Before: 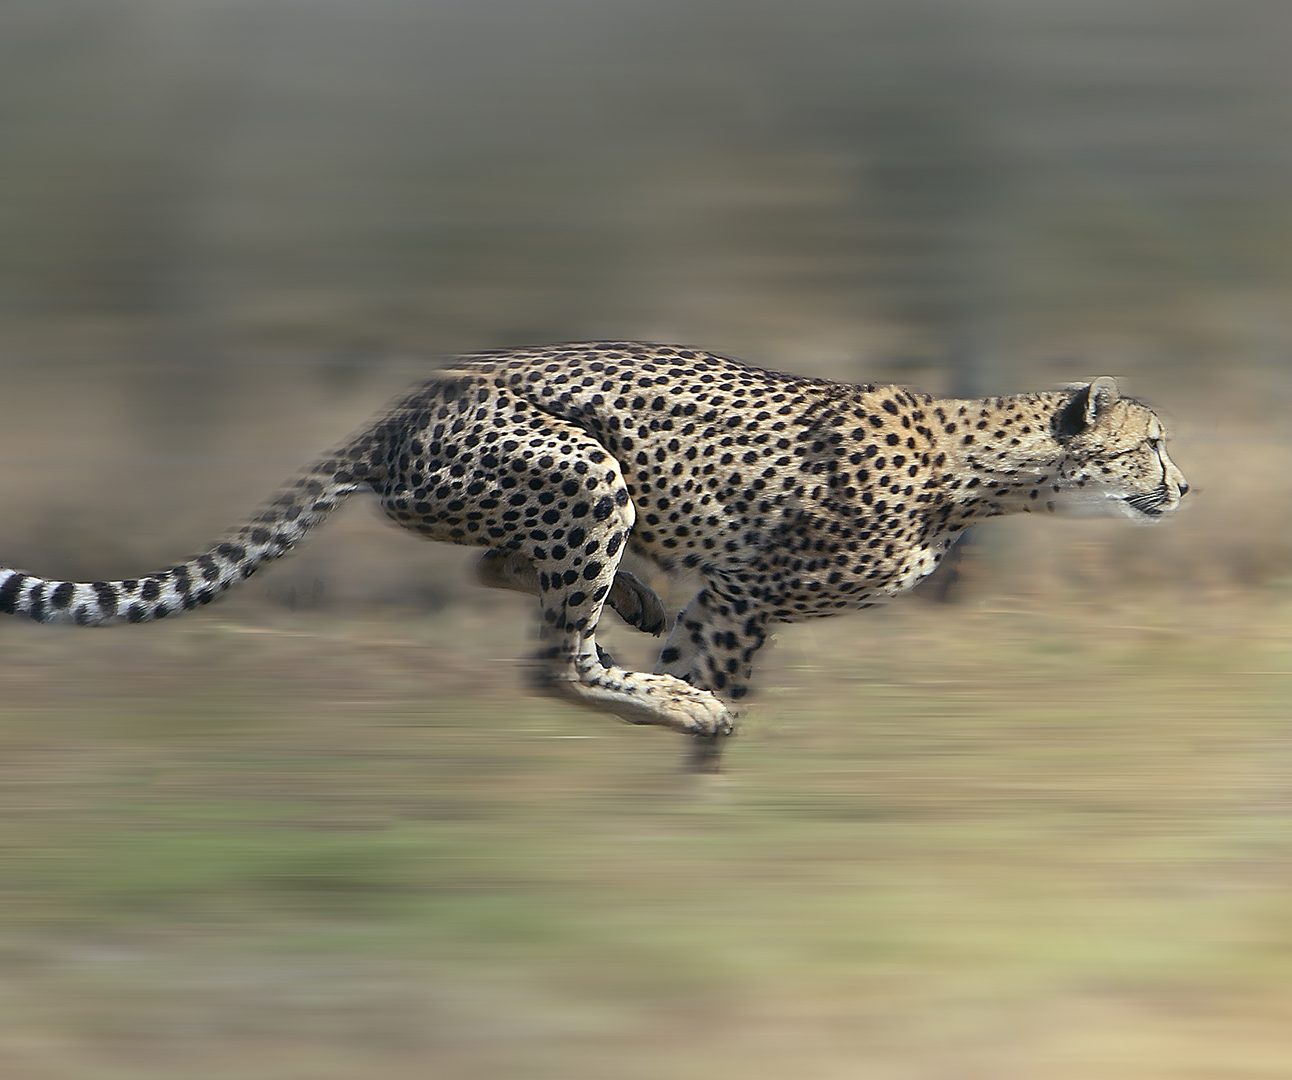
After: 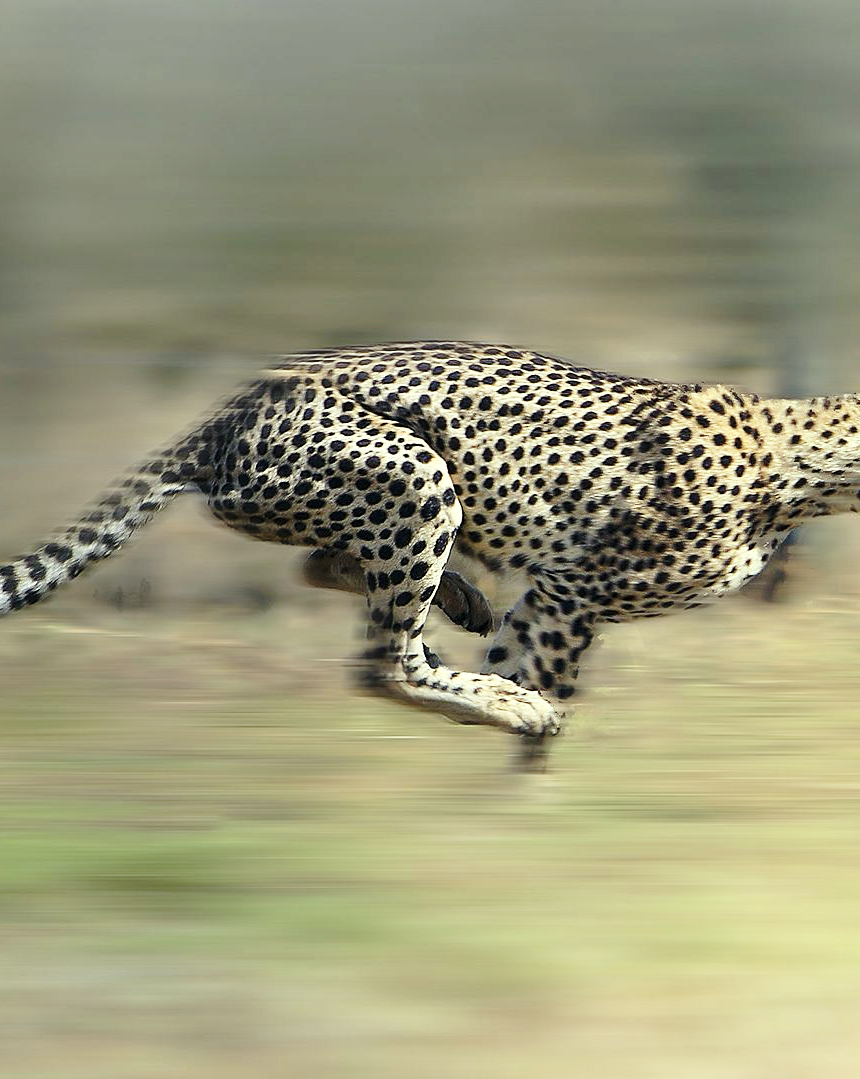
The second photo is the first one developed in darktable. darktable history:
exposure: exposure -0.112 EV, compensate highlight preservation false
base curve: curves: ch0 [(0, 0) (0.036, 0.037) (0.121, 0.228) (0.46, 0.76) (0.859, 0.983) (1, 1)], preserve colors none
crop and rotate: left 13.402%, right 19.957%
color correction: highlights a* -4.28, highlights b* 7.32
local contrast: highlights 104%, shadows 102%, detail 119%, midtone range 0.2
